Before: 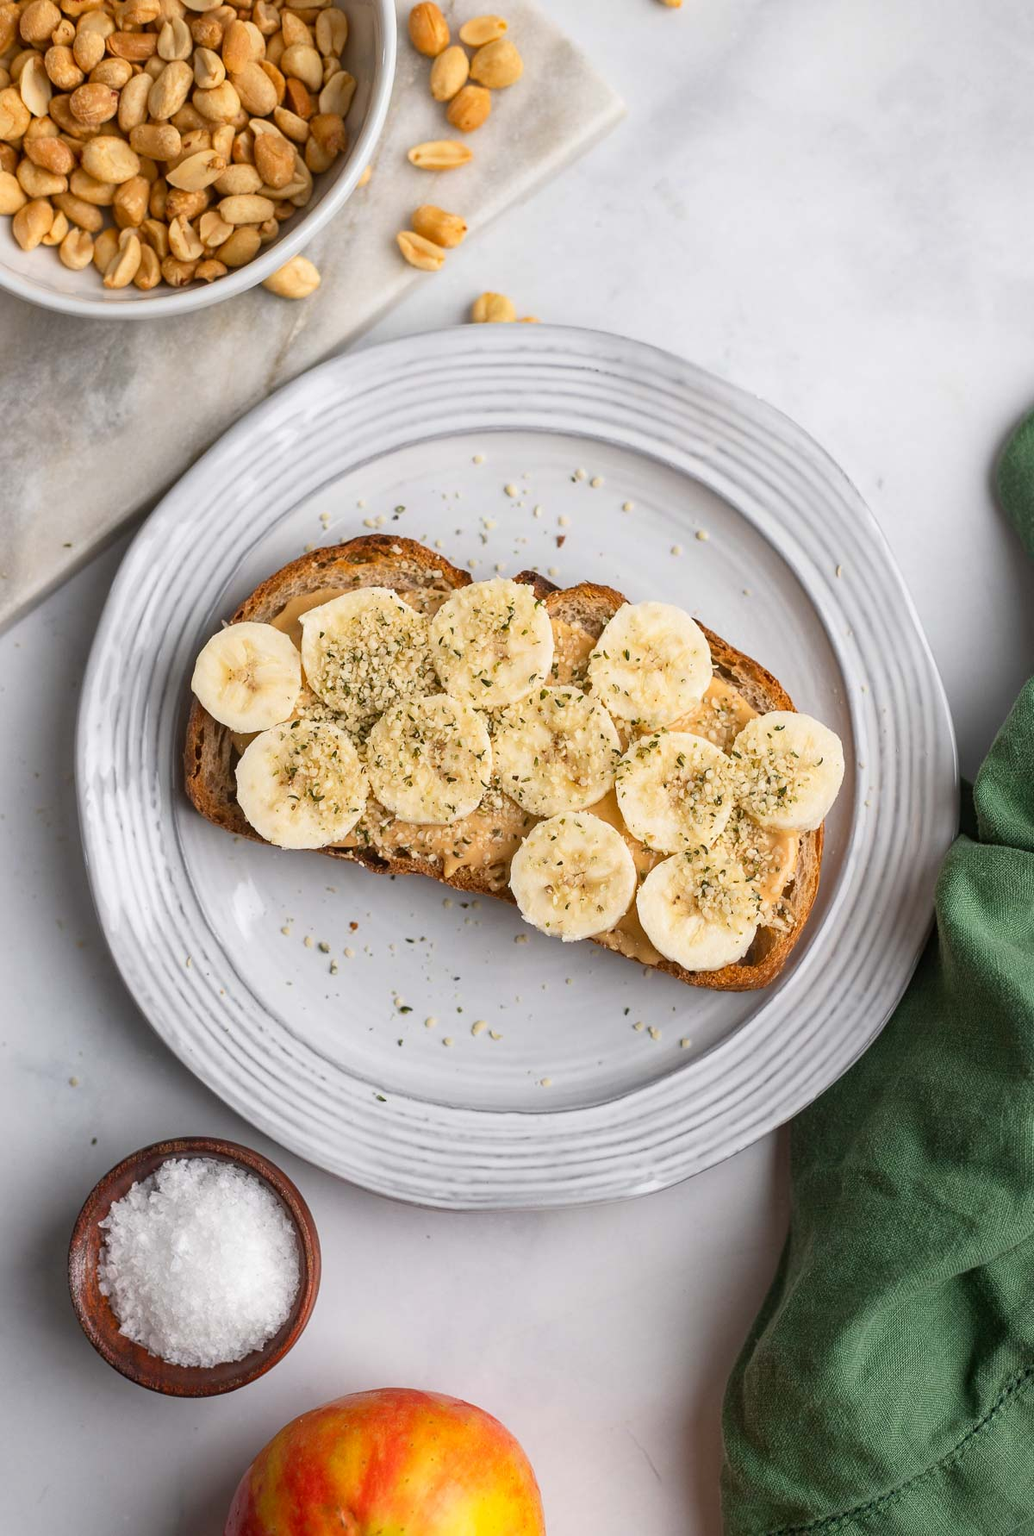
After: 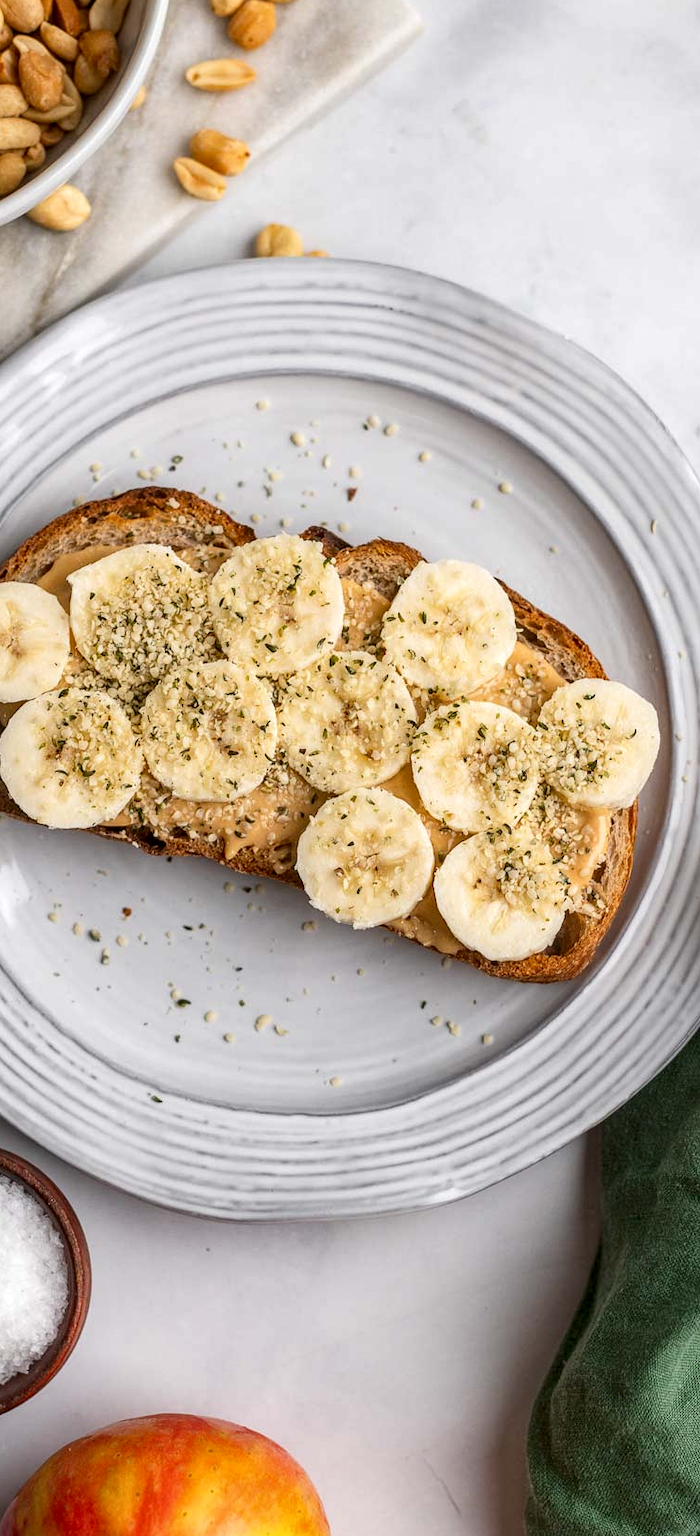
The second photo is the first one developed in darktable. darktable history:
local contrast: highlights 40%, shadows 60%, detail 136%, midtone range 0.514
crop and rotate: left 22.918%, top 5.629%, right 14.711%, bottom 2.247%
